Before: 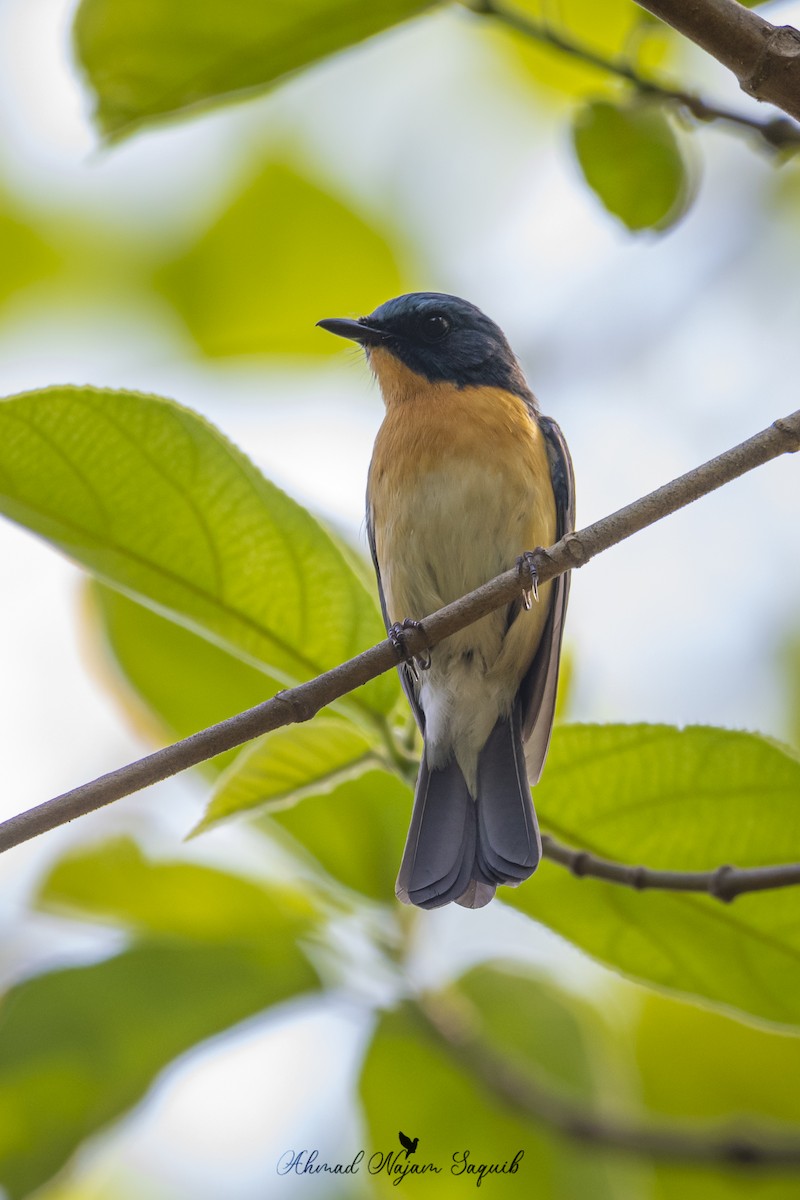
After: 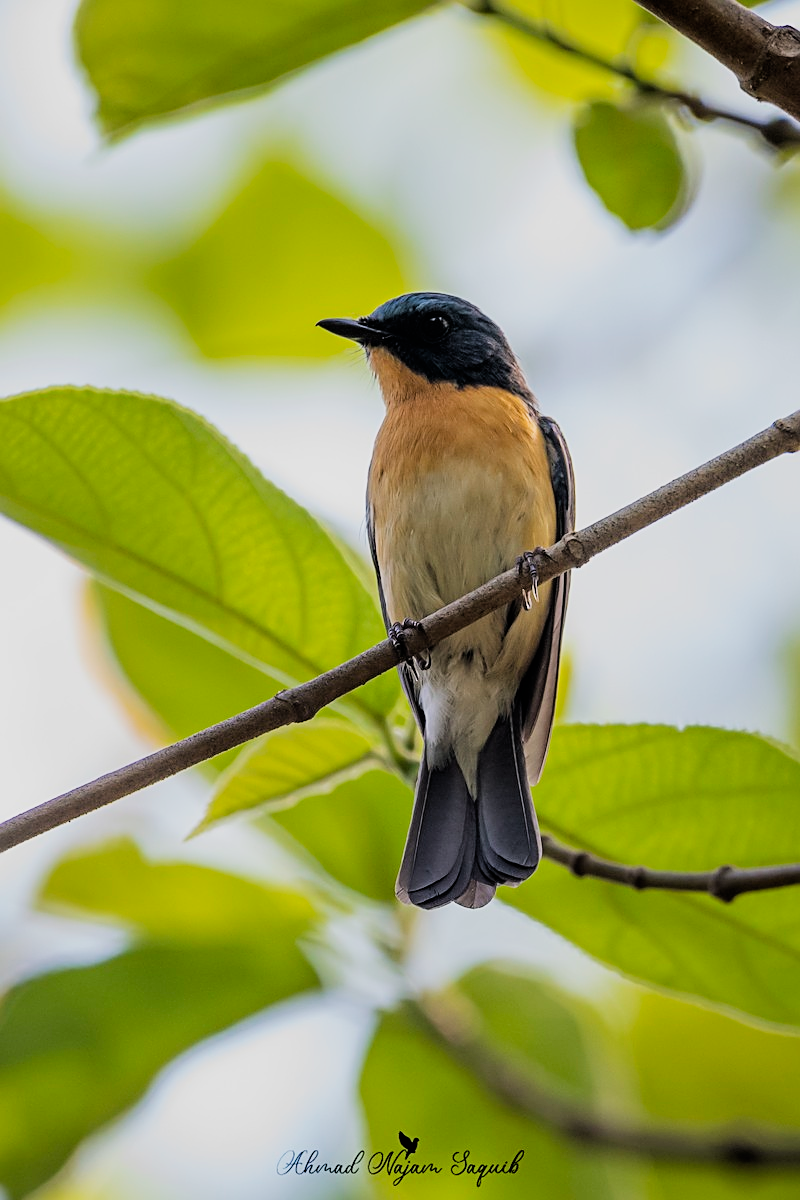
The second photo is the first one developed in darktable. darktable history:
filmic rgb: black relative exposure -5.09 EV, white relative exposure 4 EV, hardness 2.89, contrast 1.297, highlights saturation mix -30.94%
sharpen: on, module defaults
